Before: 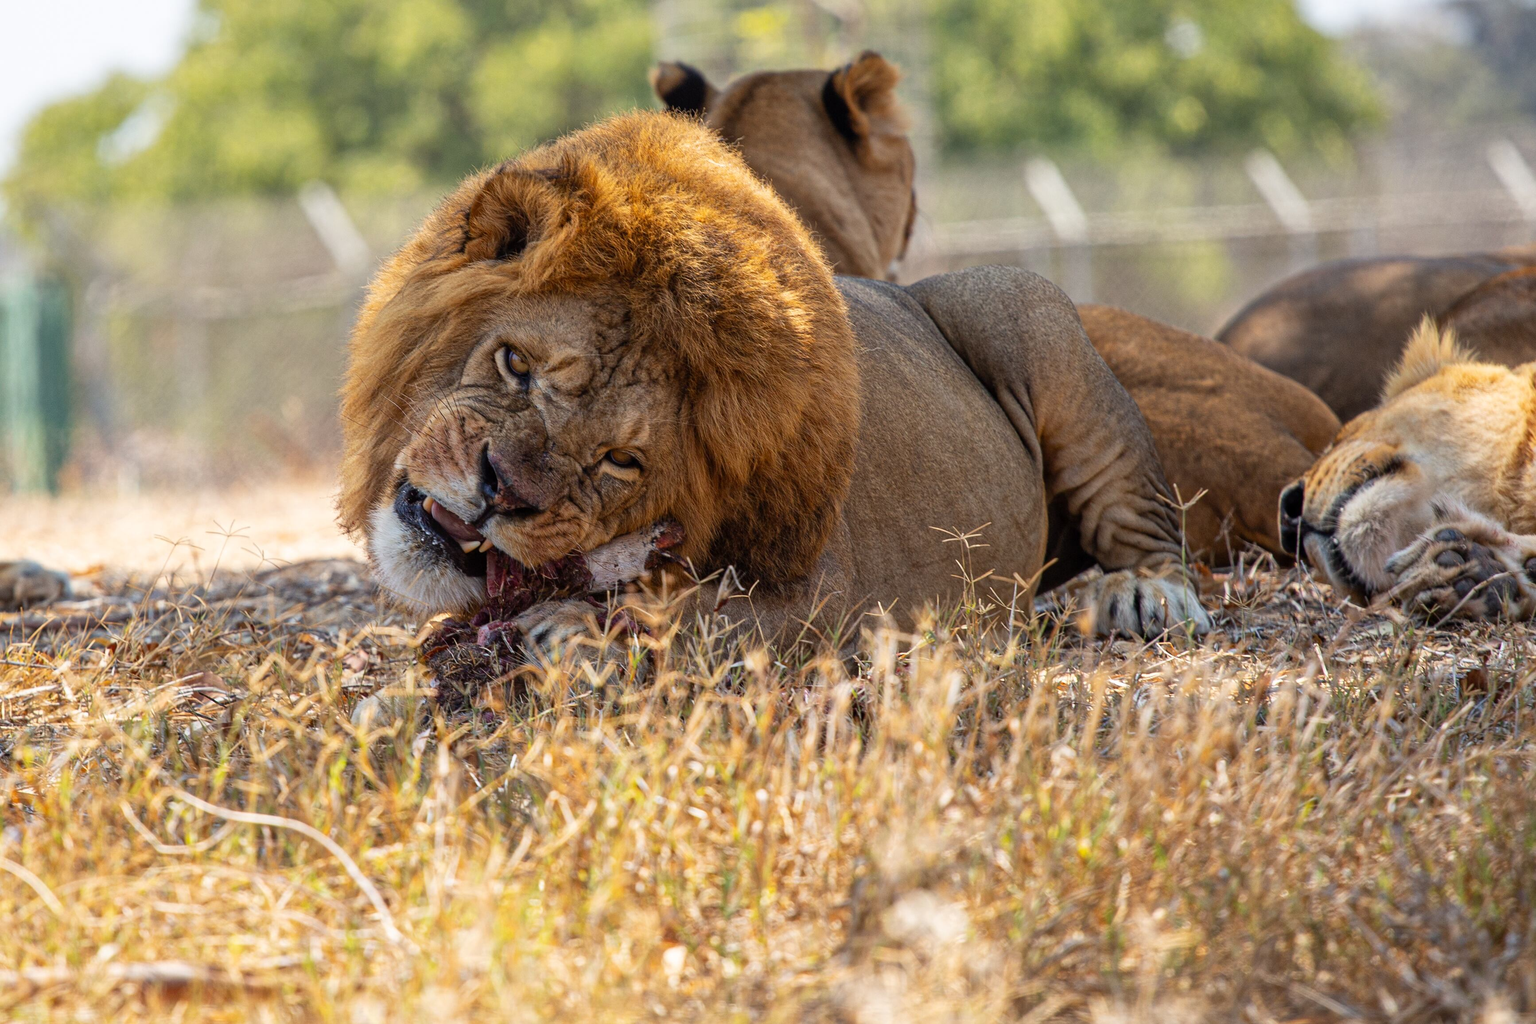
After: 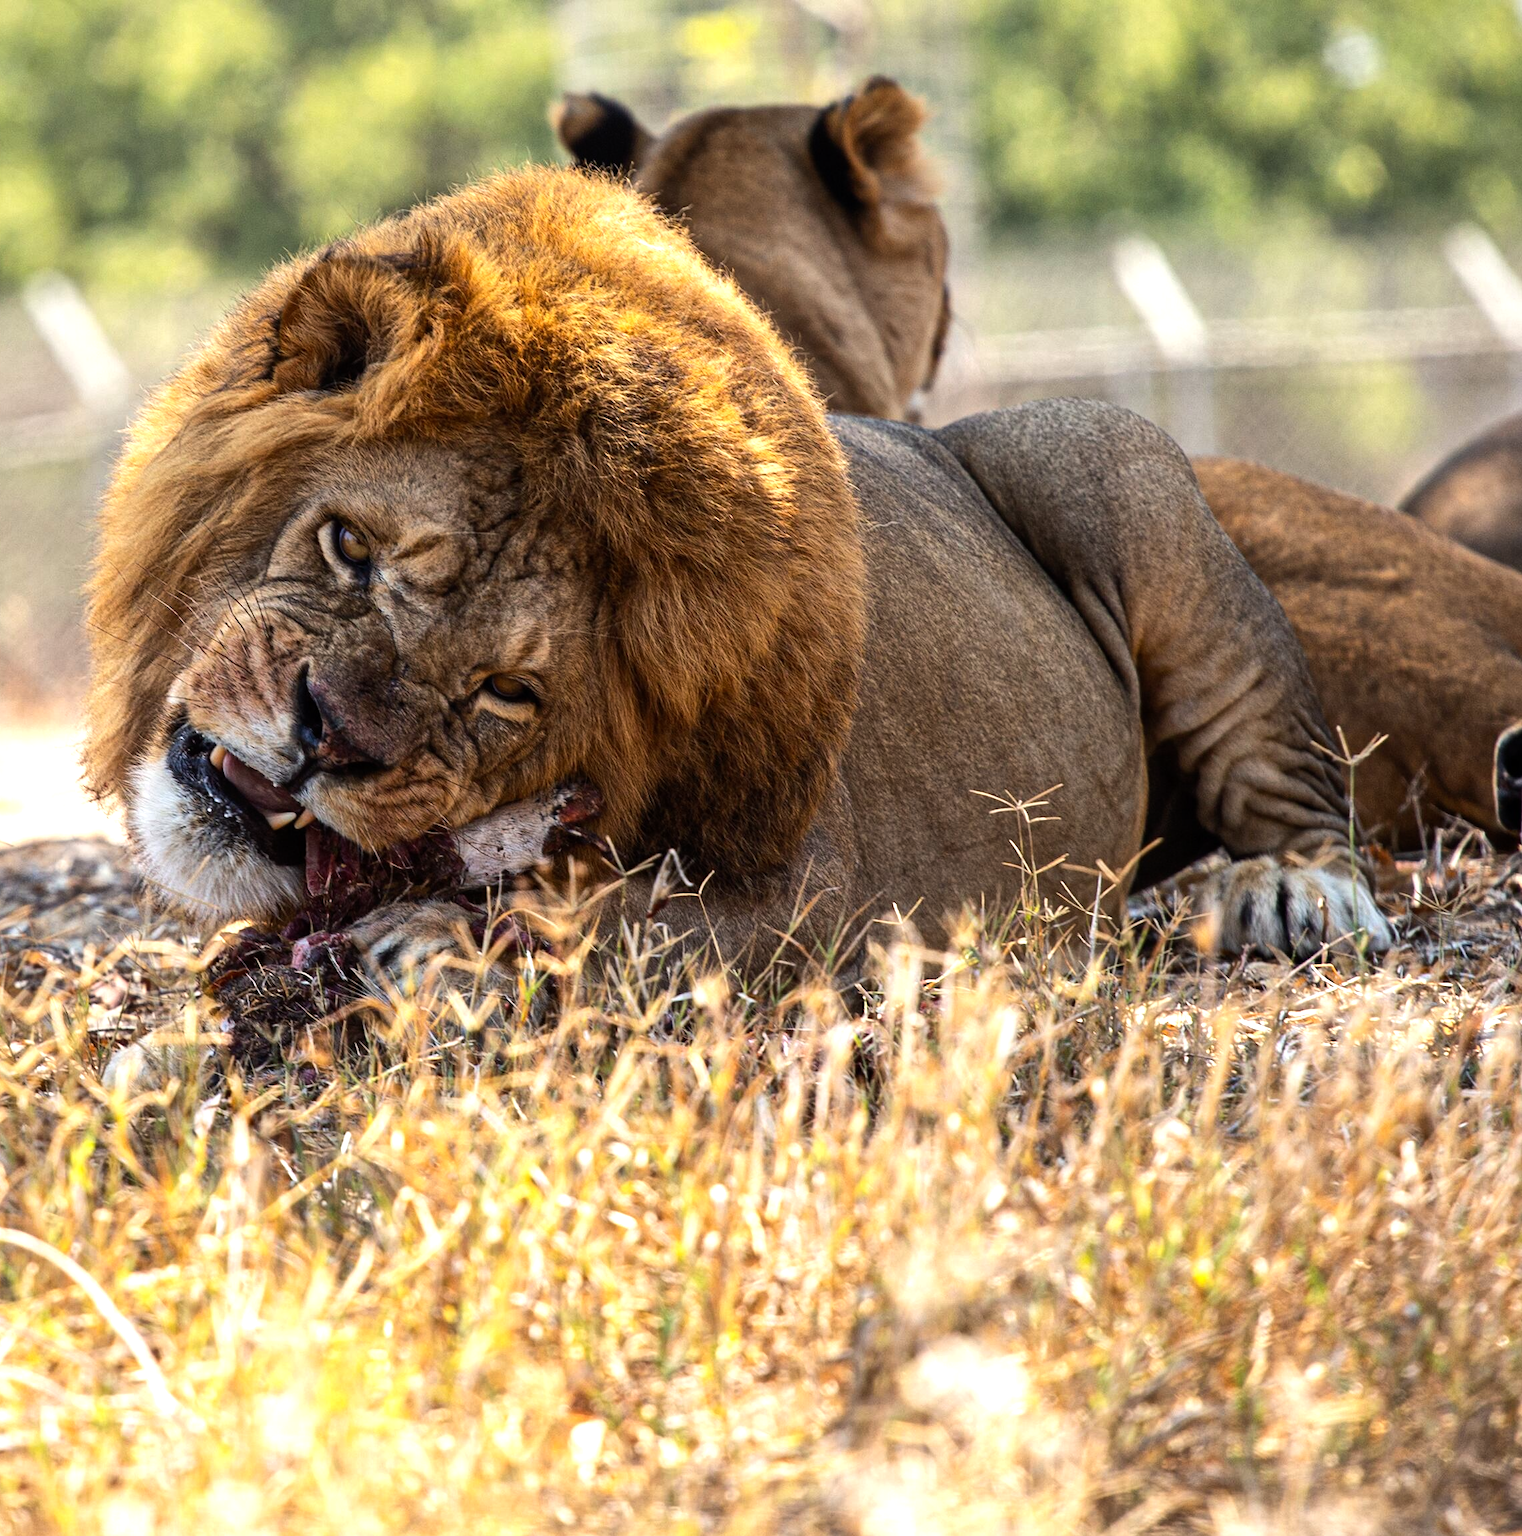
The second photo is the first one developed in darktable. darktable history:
crop and rotate: left 18.442%, right 15.508%
tone equalizer: -8 EV -0.75 EV, -7 EV -0.7 EV, -6 EV -0.6 EV, -5 EV -0.4 EV, -3 EV 0.4 EV, -2 EV 0.6 EV, -1 EV 0.7 EV, +0 EV 0.75 EV, edges refinement/feathering 500, mask exposure compensation -1.57 EV, preserve details no
